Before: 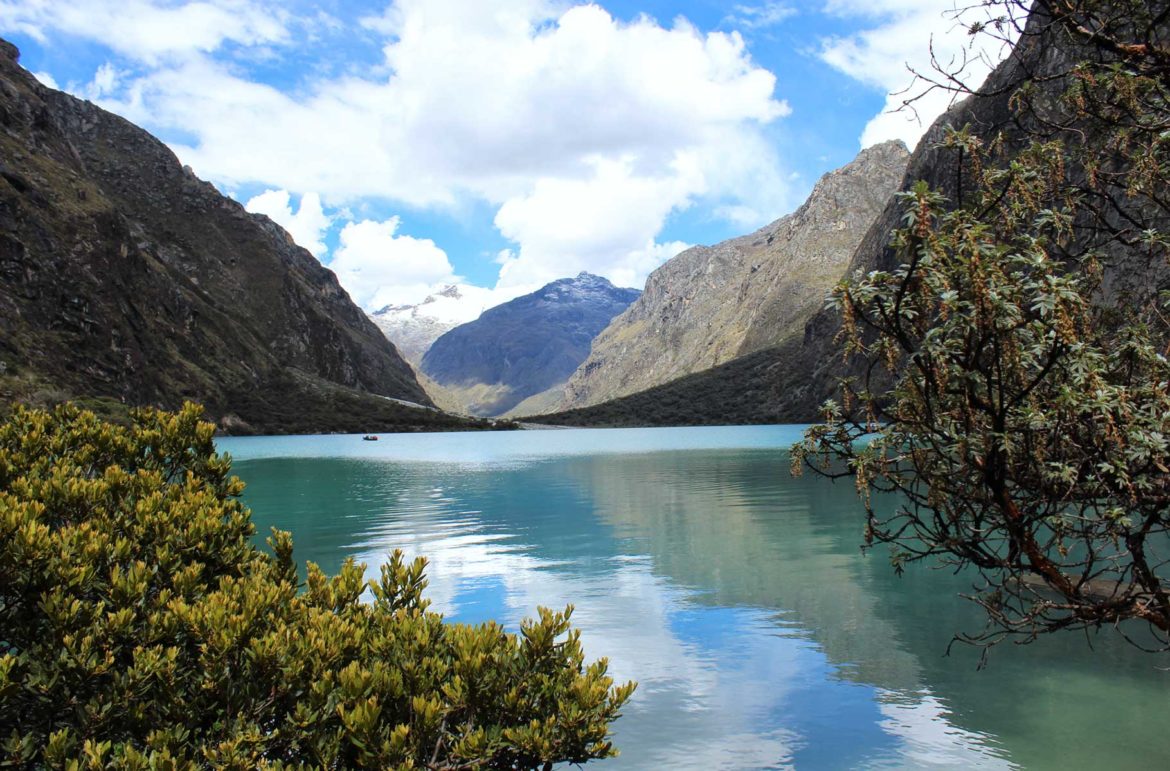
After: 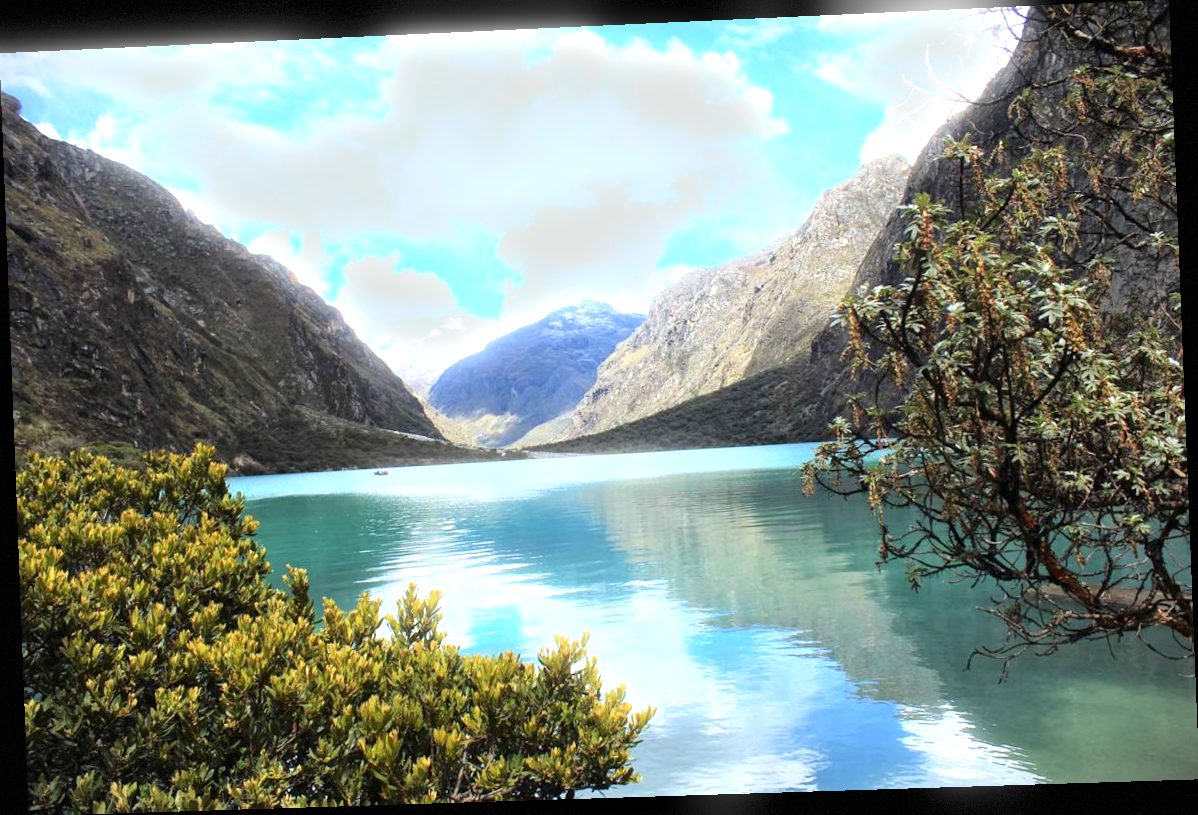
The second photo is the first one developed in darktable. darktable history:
rotate and perspective: rotation -2.22°, lens shift (horizontal) -0.022, automatic cropping off
exposure: exposure 1 EV, compensate highlight preservation false
bloom: size 3%, threshold 100%, strength 0%
vignetting: fall-off start 100%, brightness -0.406, saturation -0.3, width/height ratio 1.324, dithering 8-bit output, unbound false
